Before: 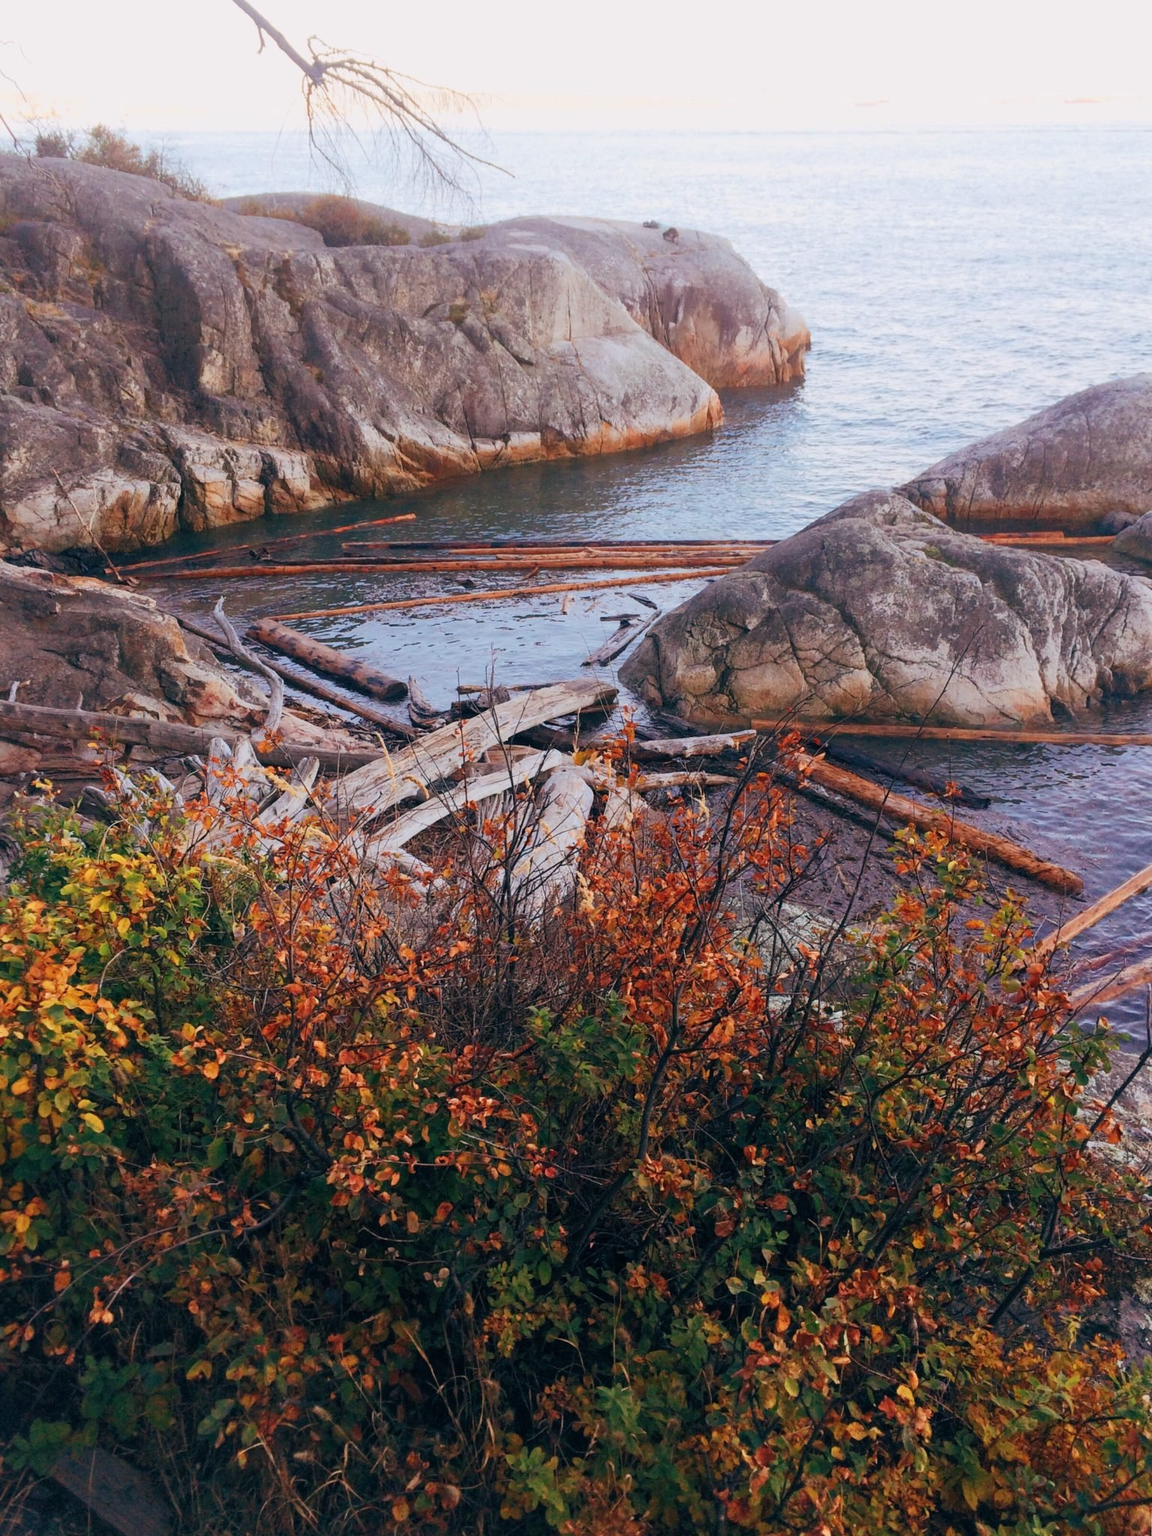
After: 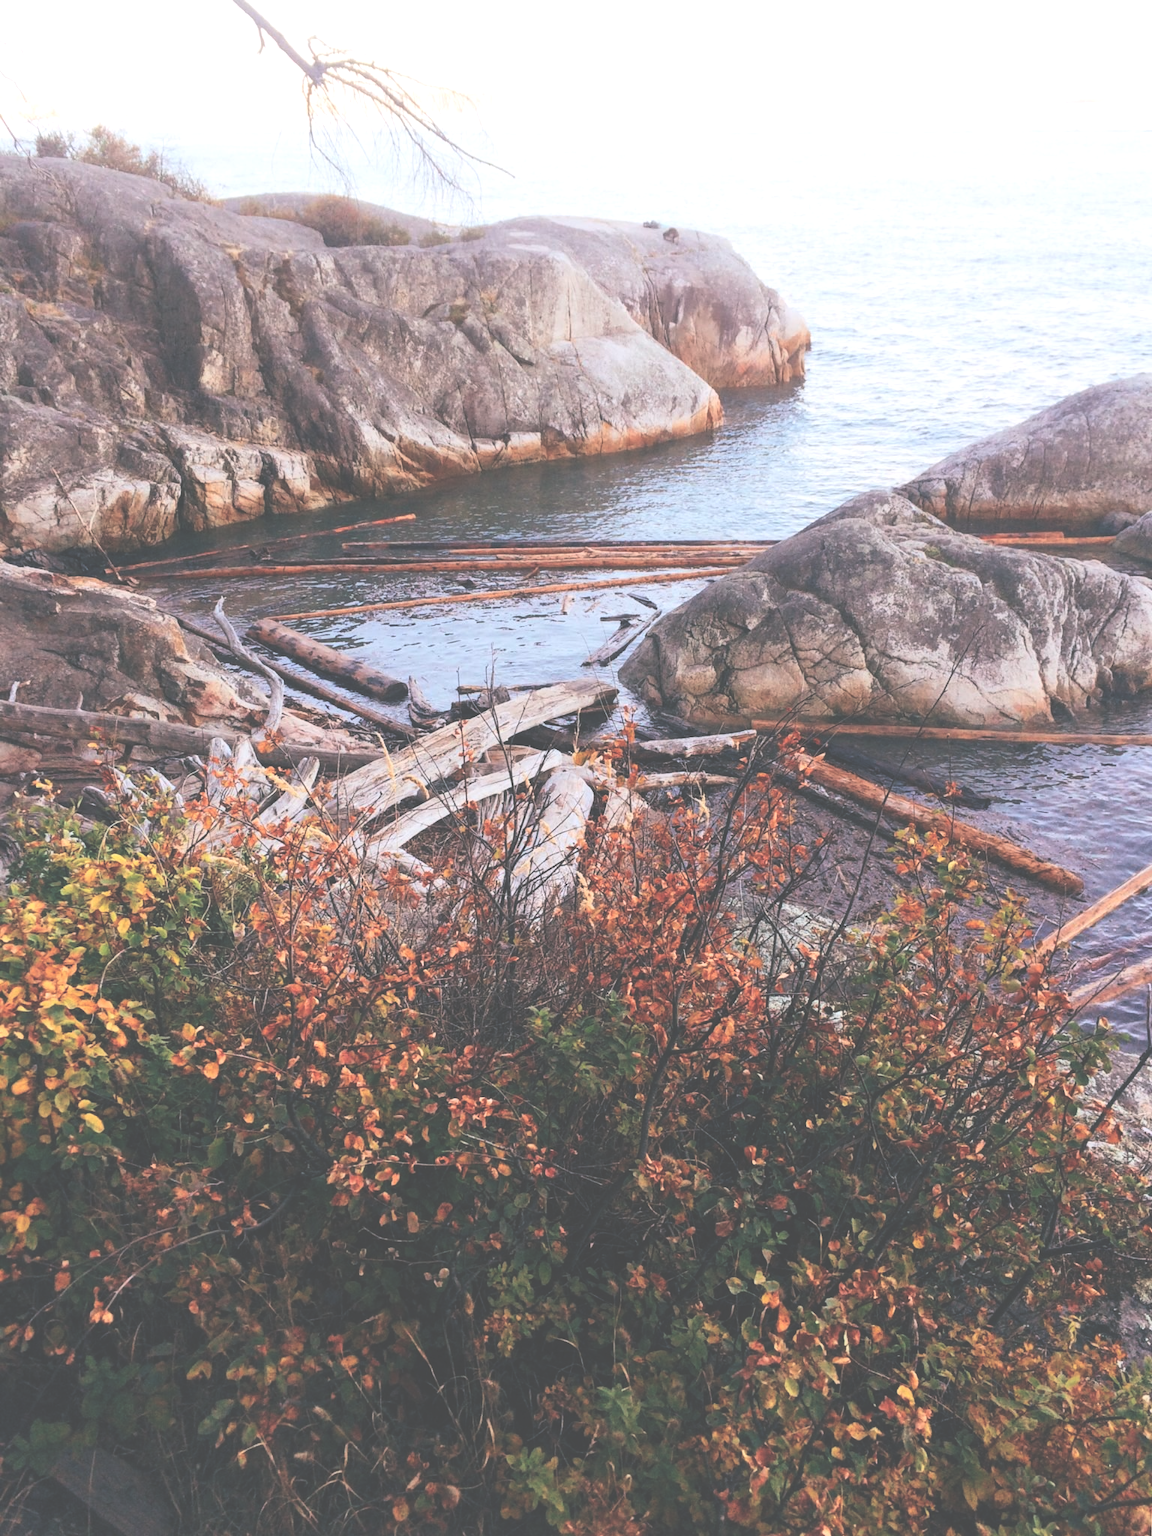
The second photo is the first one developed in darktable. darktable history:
tone equalizer: -8 EV -0.417 EV, -7 EV -0.389 EV, -6 EV -0.333 EV, -5 EV -0.222 EV, -3 EV 0.222 EV, -2 EV 0.333 EV, -1 EV 0.389 EV, +0 EV 0.417 EV, edges refinement/feathering 500, mask exposure compensation -1.57 EV, preserve details no
contrast brightness saturation: contrast 0.14
exposure: black level correction -0.087, compensate highlight preservation false
